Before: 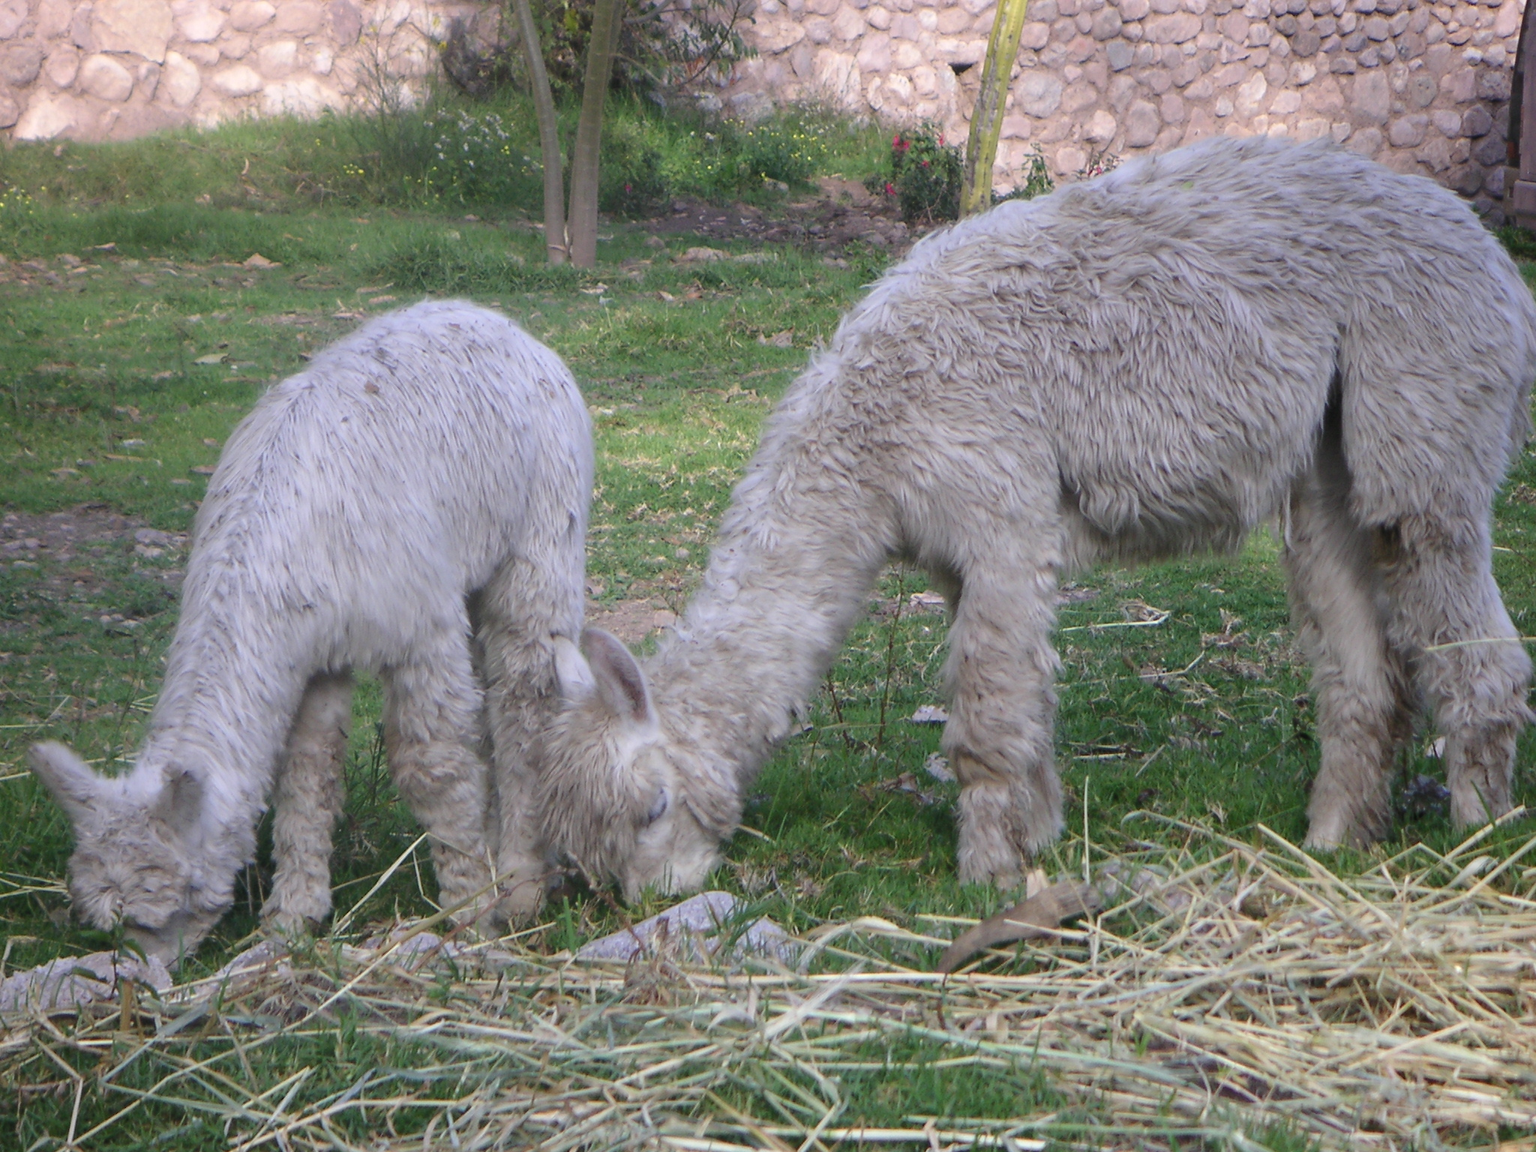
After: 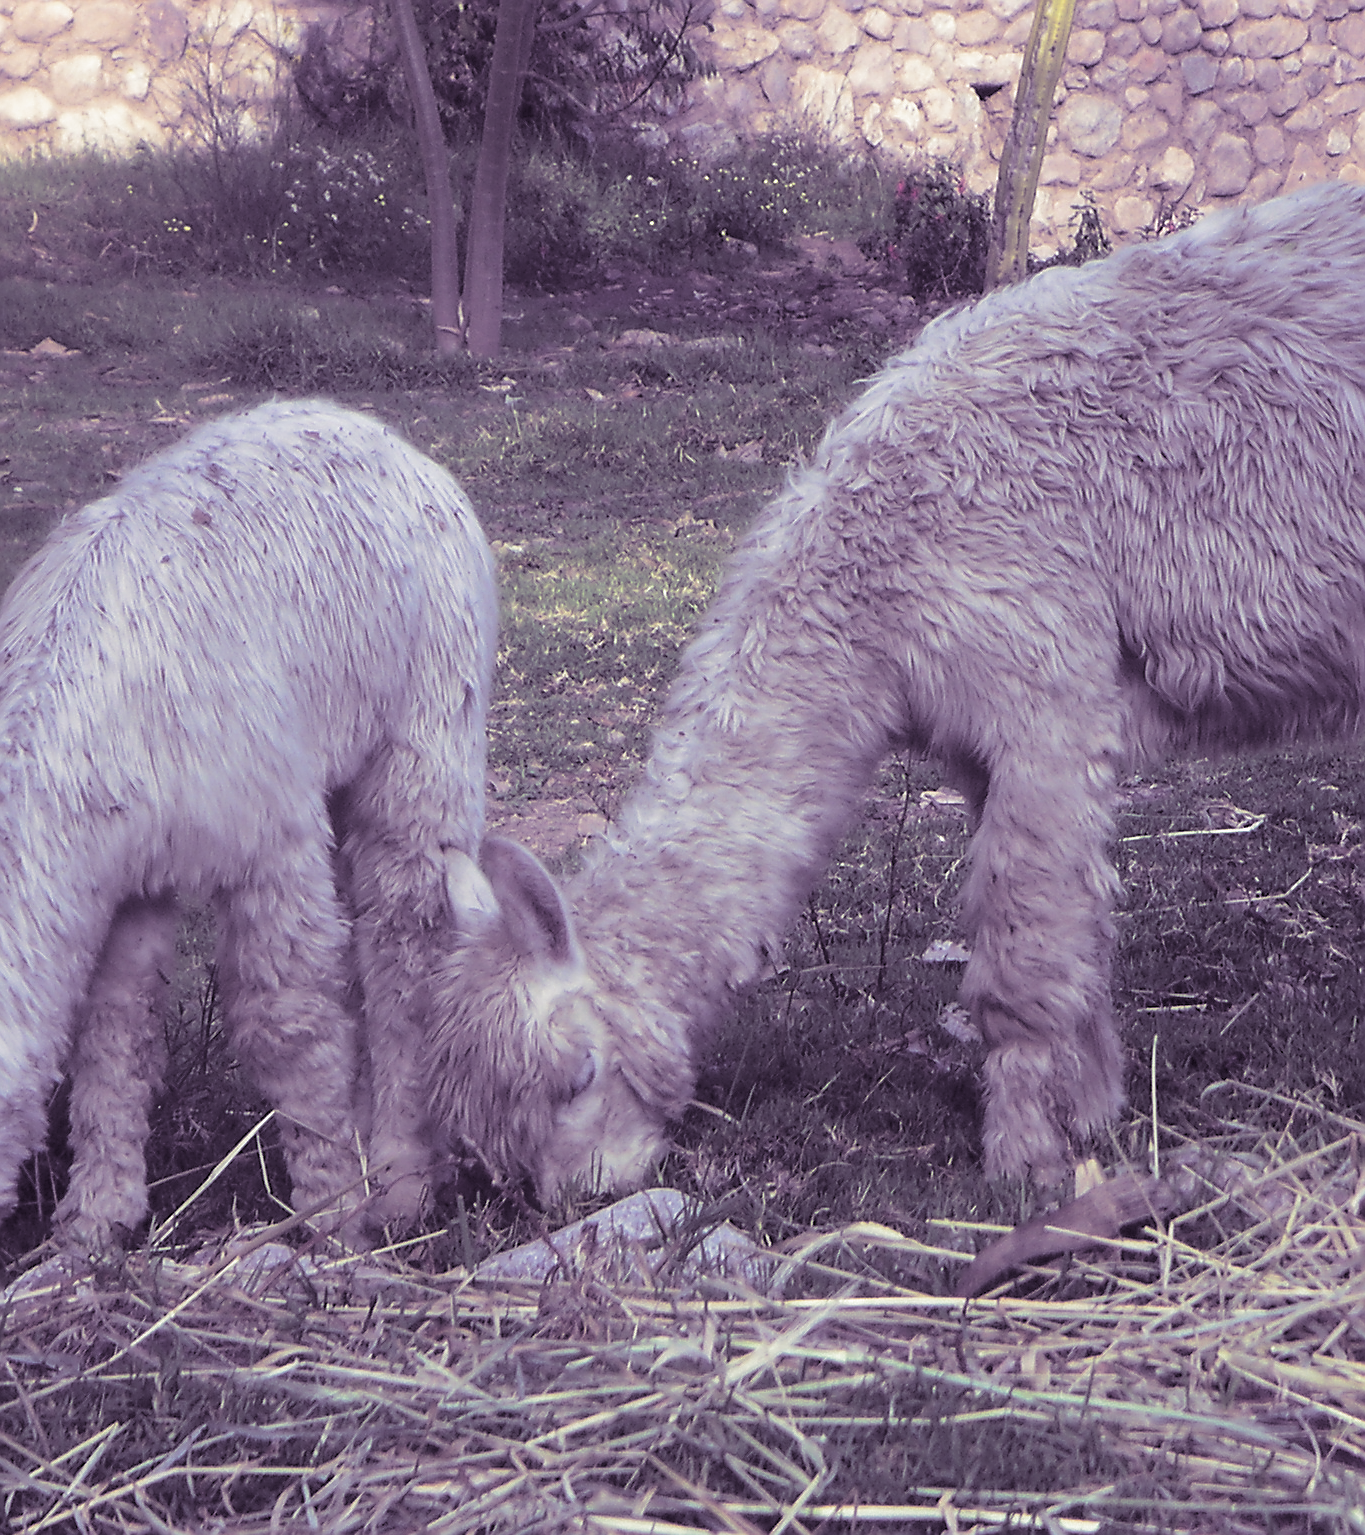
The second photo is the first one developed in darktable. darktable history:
crop and rotate: left 14.385%, right 18.948%
sharpen: radius 1.4, amount 1.25, threshold 0.7
split-toning: shadows › hue 266.4°, shadows › saturation 0.4, highlights › hue 61.2°, highlights › saturation 0.3, compress 0%
